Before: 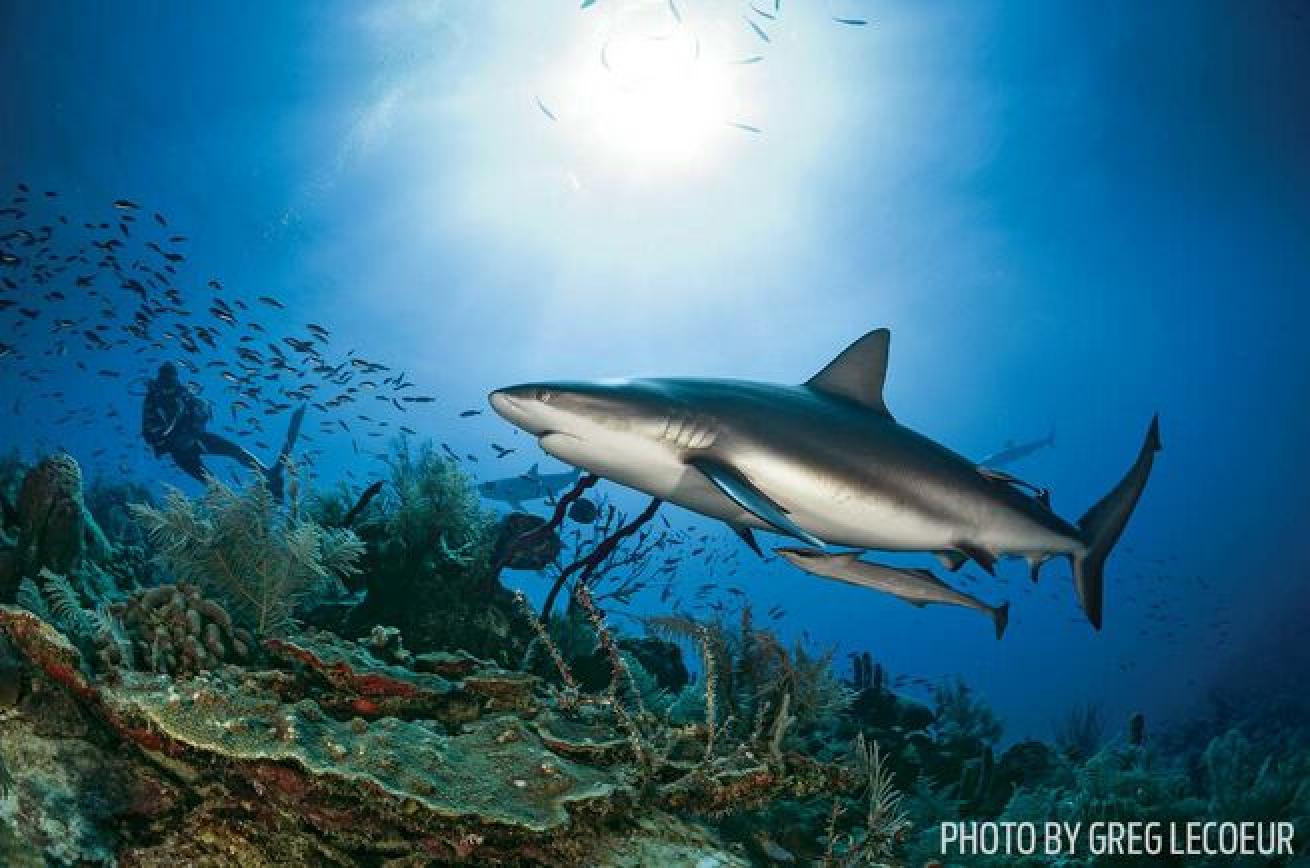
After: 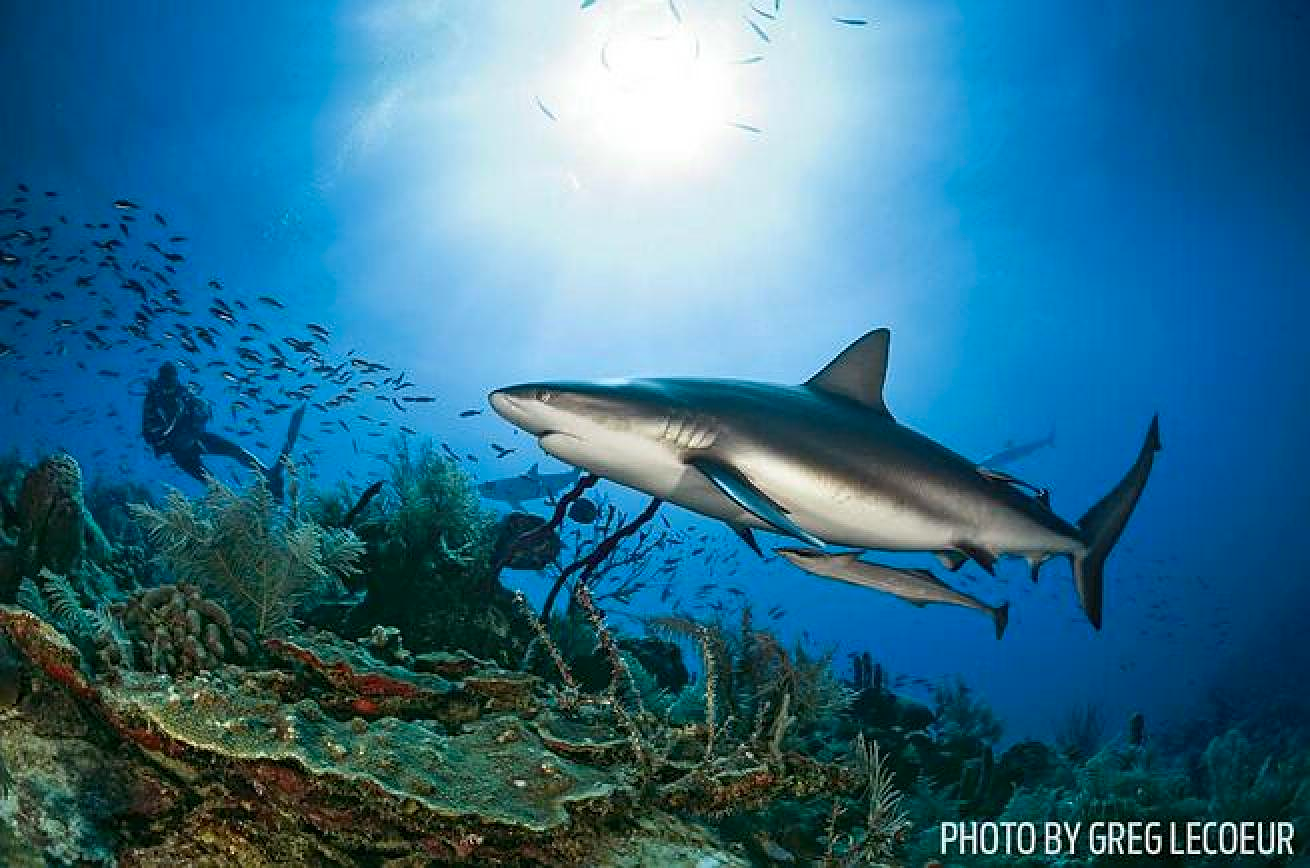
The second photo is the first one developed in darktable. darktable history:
sharpen: on, module defaults
contrast brightness saturation: contrast 0.036, saturation 0.158
